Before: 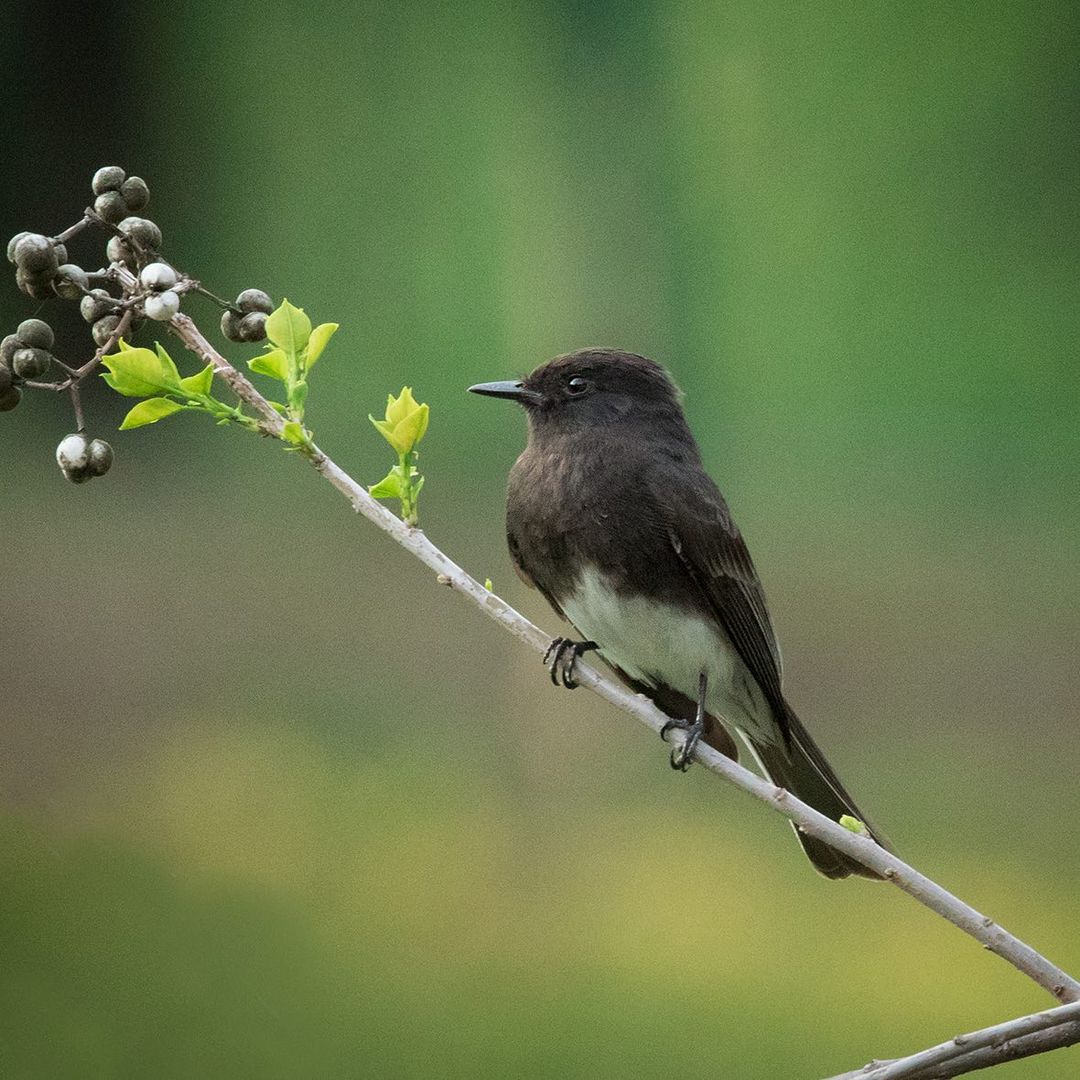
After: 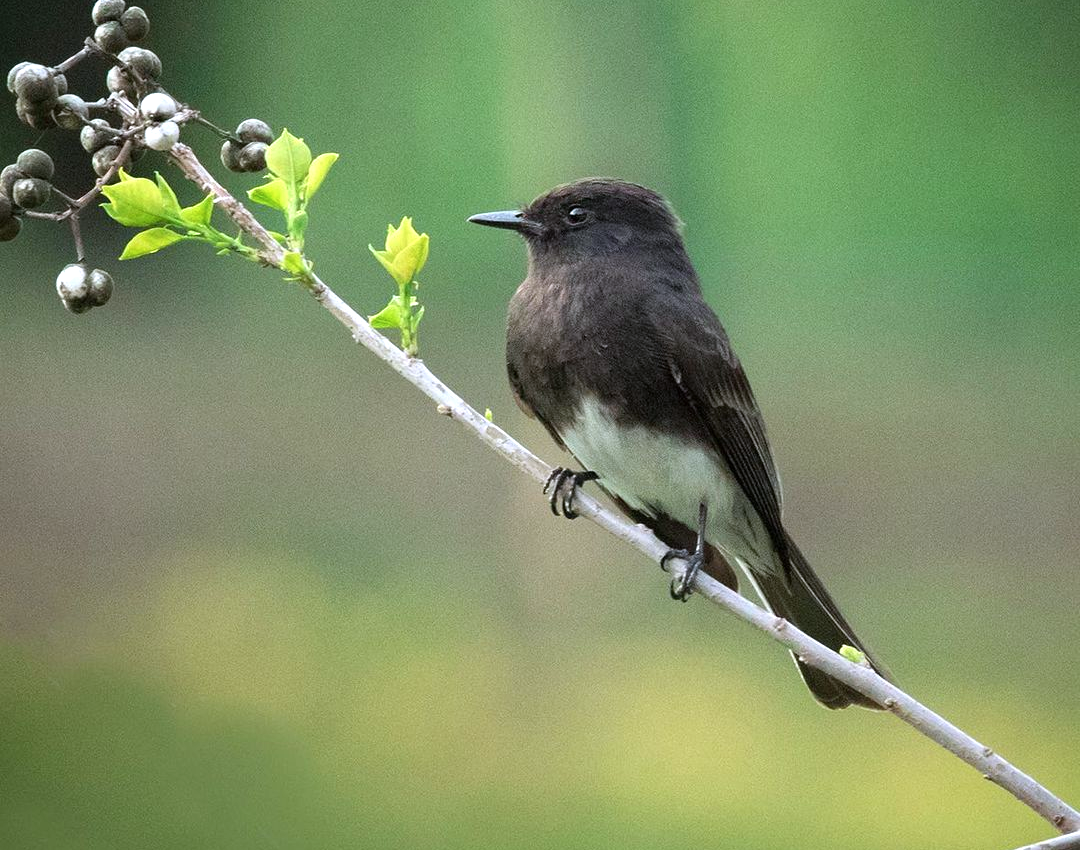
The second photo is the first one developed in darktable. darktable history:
crop and rotate: top 15.82%, bottom 5.407%
levels: levels [0, 0.43, 0.859]
color calibration: illuminant as shot in camera, x 0.358, y 0.373, temperature 4628.91 K
